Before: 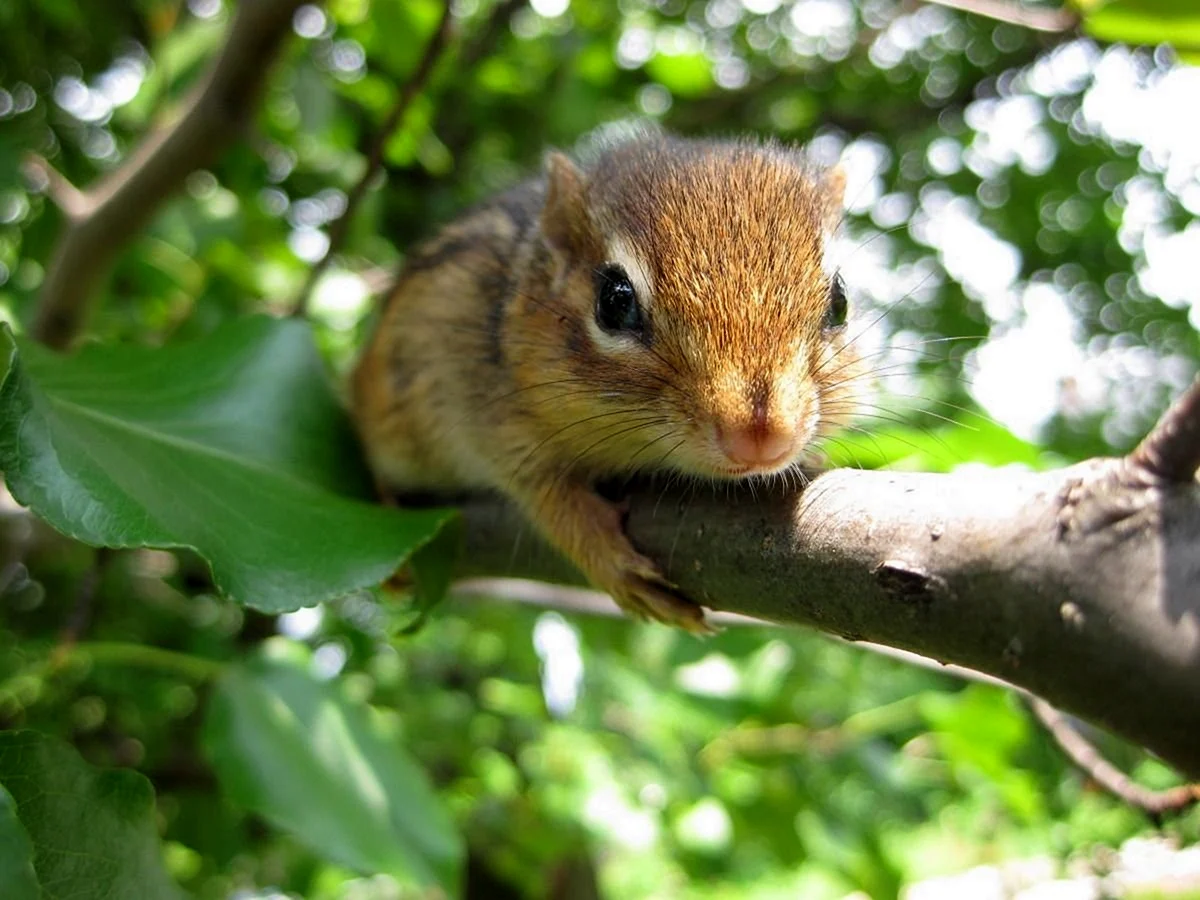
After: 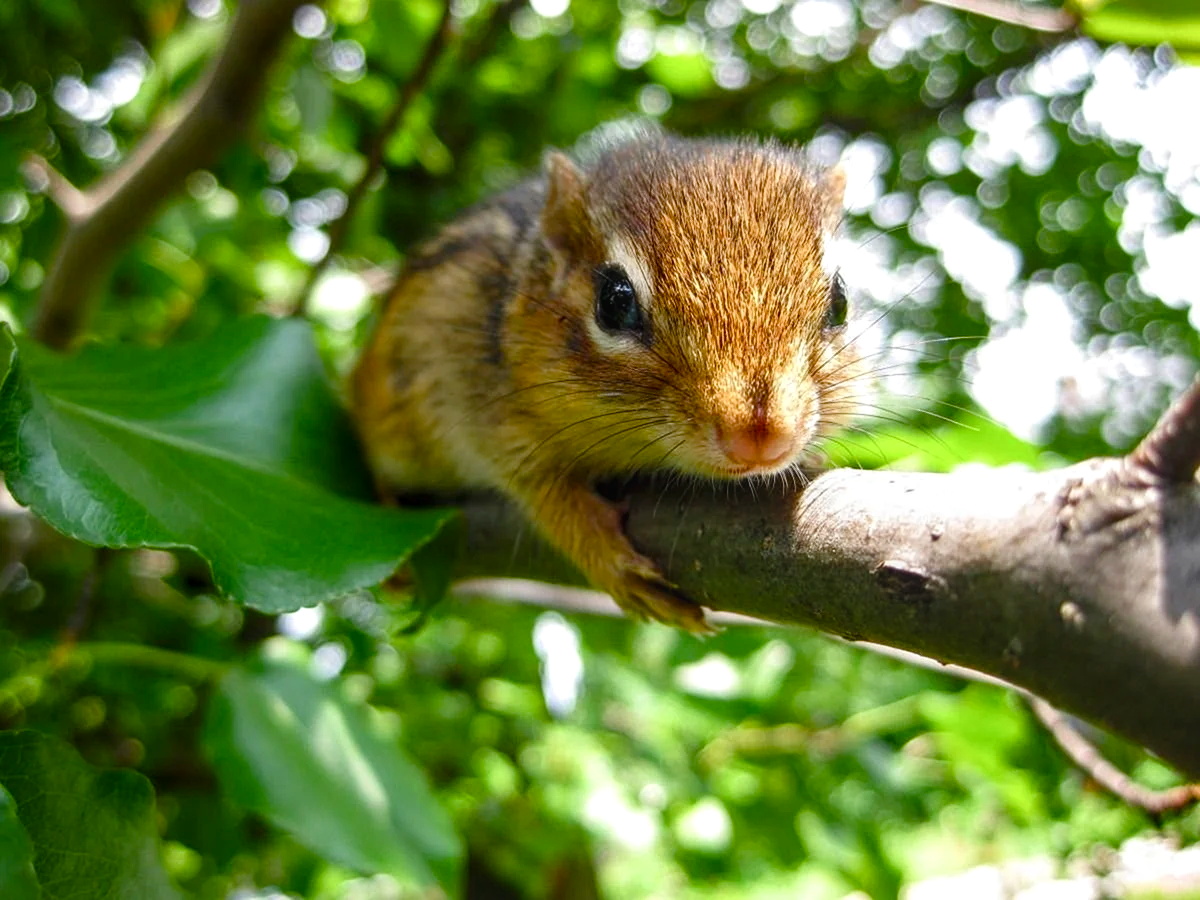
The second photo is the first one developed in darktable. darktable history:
local contrast: on, module defaults
color balance rgb: perceptual saturation grading › global saturation 20%, perceptual saturation grading › highlights -25%, perceptual saturation grading › shadows 50%
exposure: black level correction -0.005, exposure 0.054 EV, compensate highlight preservation false
